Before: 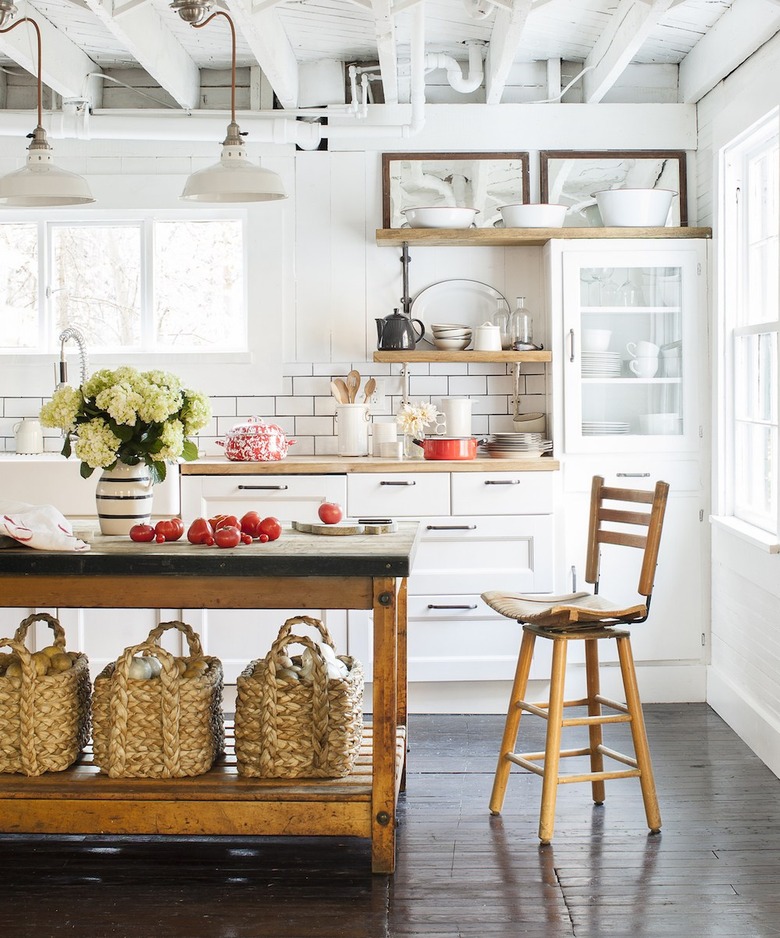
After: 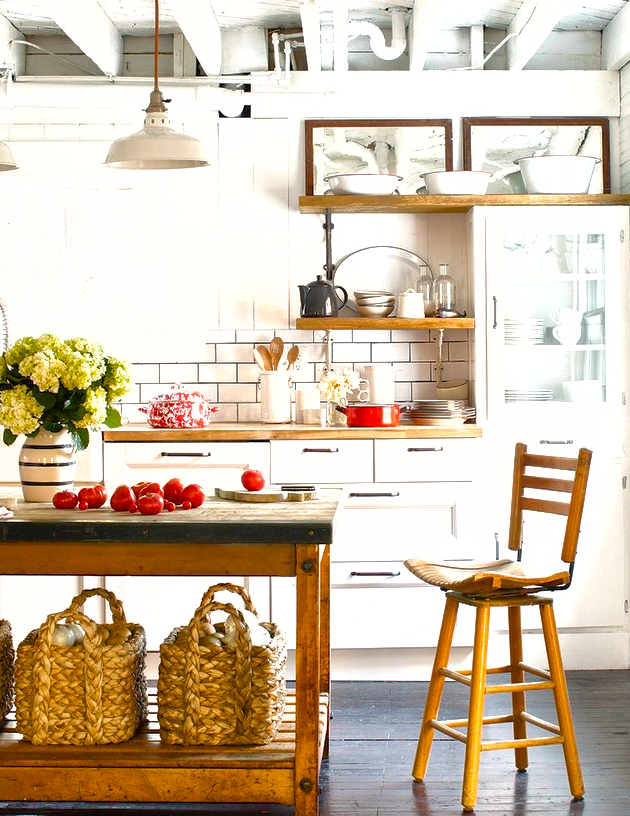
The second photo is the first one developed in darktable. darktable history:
shadows and highlights: on, module defaults
color balance rgb: highlights gain › chroma 1.067%, highlights gain › hue 60.22°, perceptual saturation grading › global saturation 34.76%, perceptual saturation grading › highlights -25.34%, perceptual saturation grading › shadows 49.794%, perceptual brilliance grading › highlights 14.494%, perceptual brilliance grading › mid-tones -5.958%, perceptual brilliance grading › shadows -26.894%, global vibrance 20.927%
crop: left 9.916%, top 3.539%, right 9.238%, bottom 9.371%
